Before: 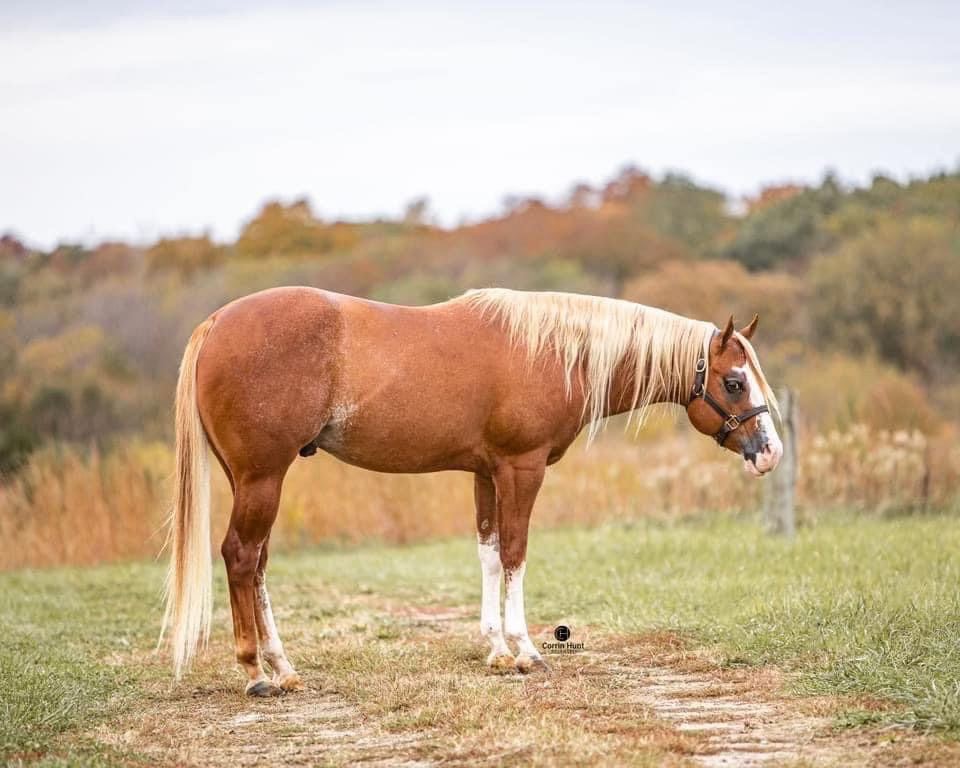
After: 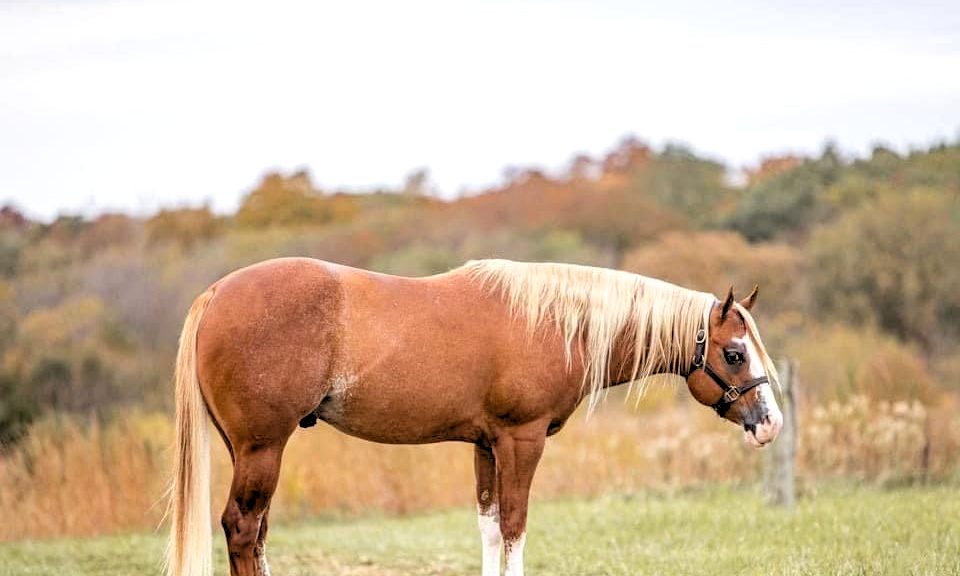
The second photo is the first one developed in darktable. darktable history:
crop: top 3.857%, bottom 21.132%
rgb levels: levels [[0.029, 0.461, 0.922], [0, 0.5, 1], [0, 0.5, 1]]
